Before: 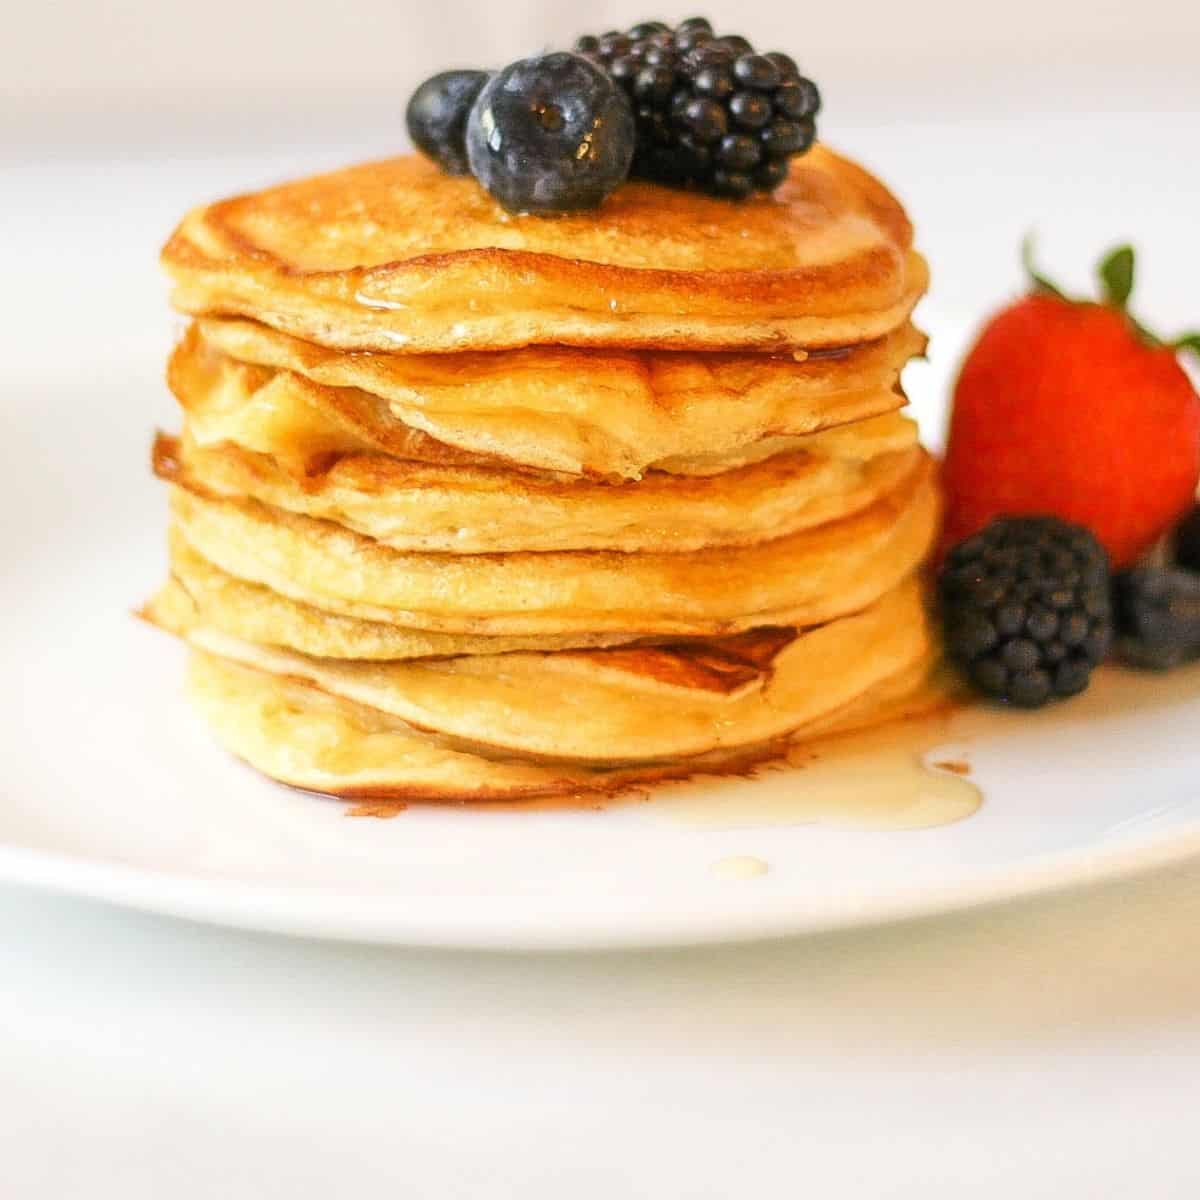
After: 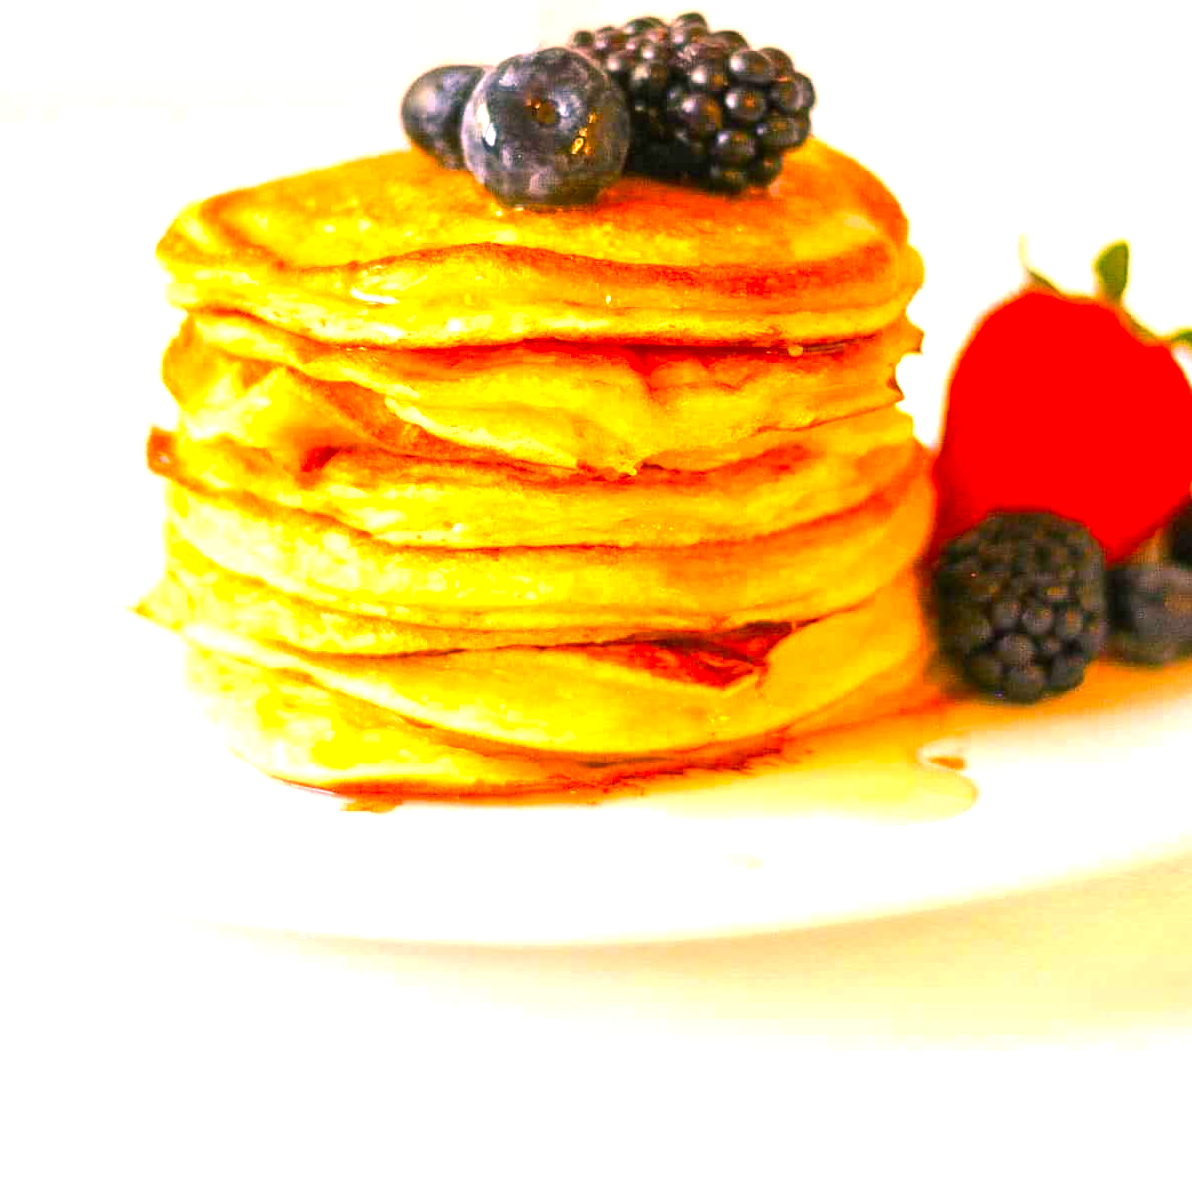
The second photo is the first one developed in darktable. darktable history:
tone equalizer: edges refinement/feathering 500, mask exposure compensation -1.57 EV, preserve details guided filter
shadows and highlights: radius 113.37, shadows 51.34, white point adjustment 9.02, highlights -3.27, soften with gaussian
crop: left 0.48%, top 0.483%, right 0.158%, bottom 0.381%
exposure: black level correction 0, exposure 0.698 EV, compensate exposure bias true, compensate highlight preservation false
contrast brightness saturation: brightness -0.023, saturation 0.35
color balance rgb: highlights gain › chroma 4.639%, highlights gain › hue 31.93°, linear chroma grading › global chroma 14.595%, perceptual saturation grading › global saturation 0.453%, global vibrance 20%
